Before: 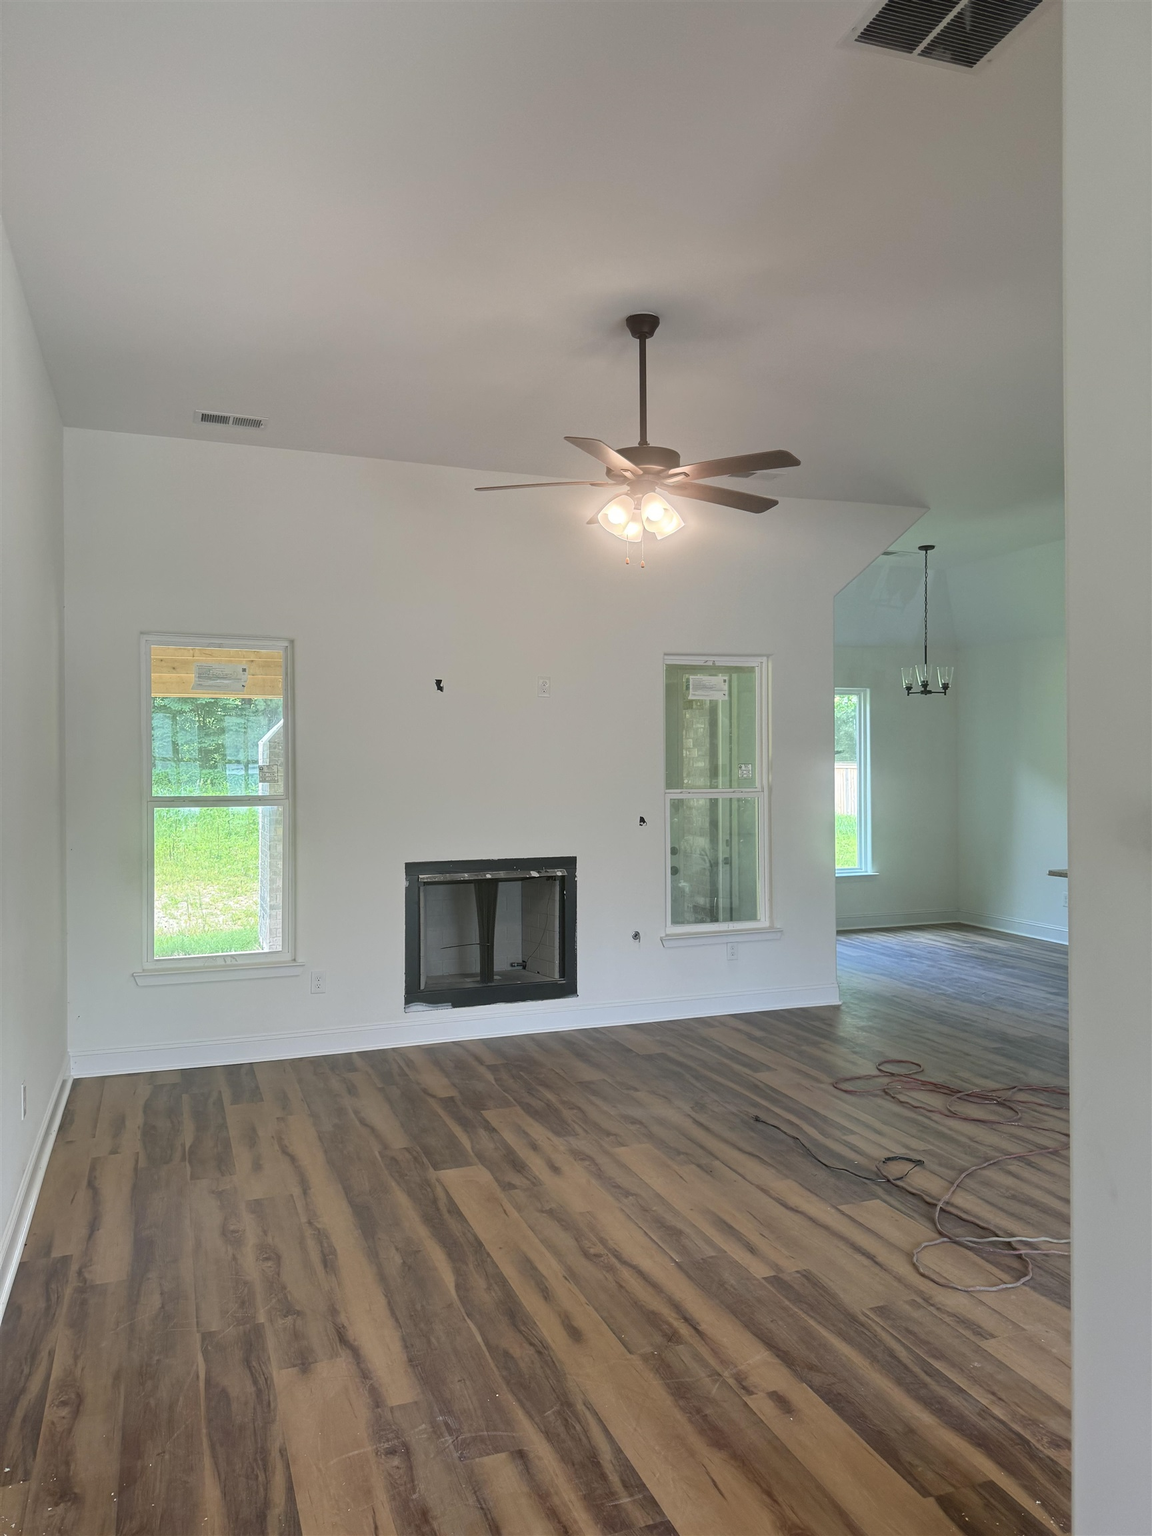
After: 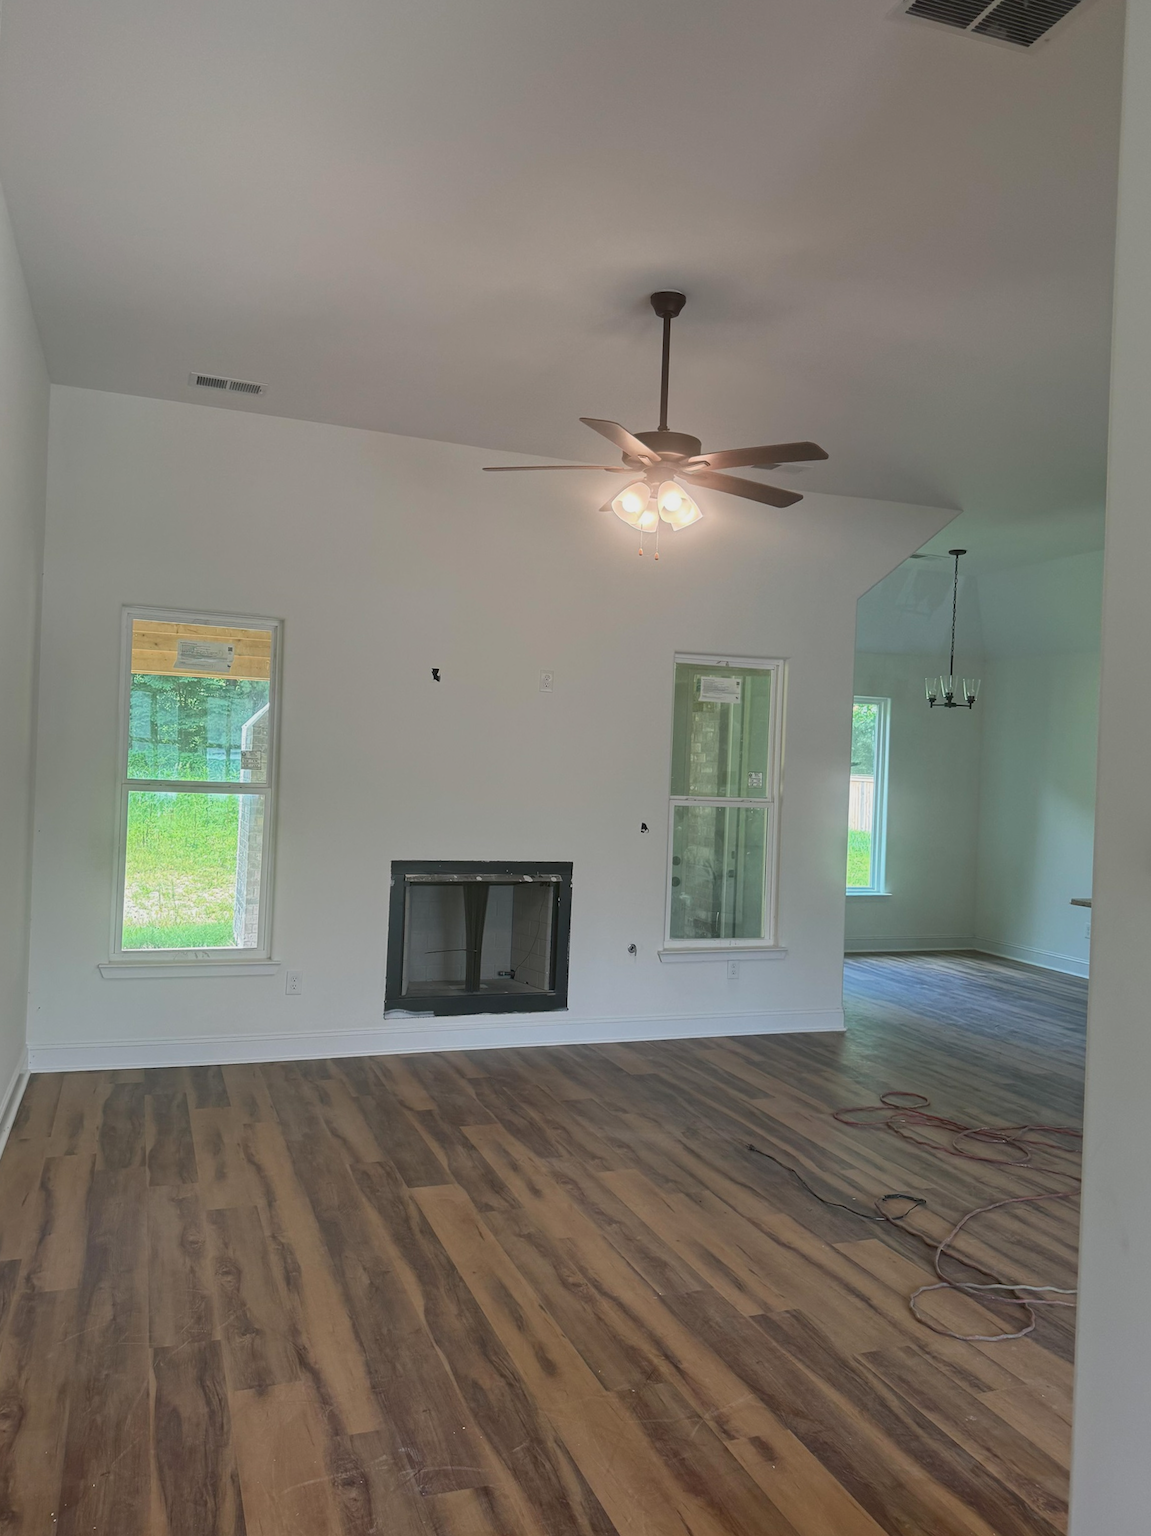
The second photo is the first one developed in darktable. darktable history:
tone equalizer: -8 EV 0.233 EV, -7 EV 0.39 EV, -6 EV 0.404 EV, -5 EV 0.233 EV, -3 EV -0.258 EV, -2 EV -0.419 EV, -1 EV -0.428 EV, +0 EV -0.267 EV
crop and rotate: angle -2.55°
local contrast: mode bilateral grid, contrast 9, coarseness 24, detail 110%, midtone range 0.2
